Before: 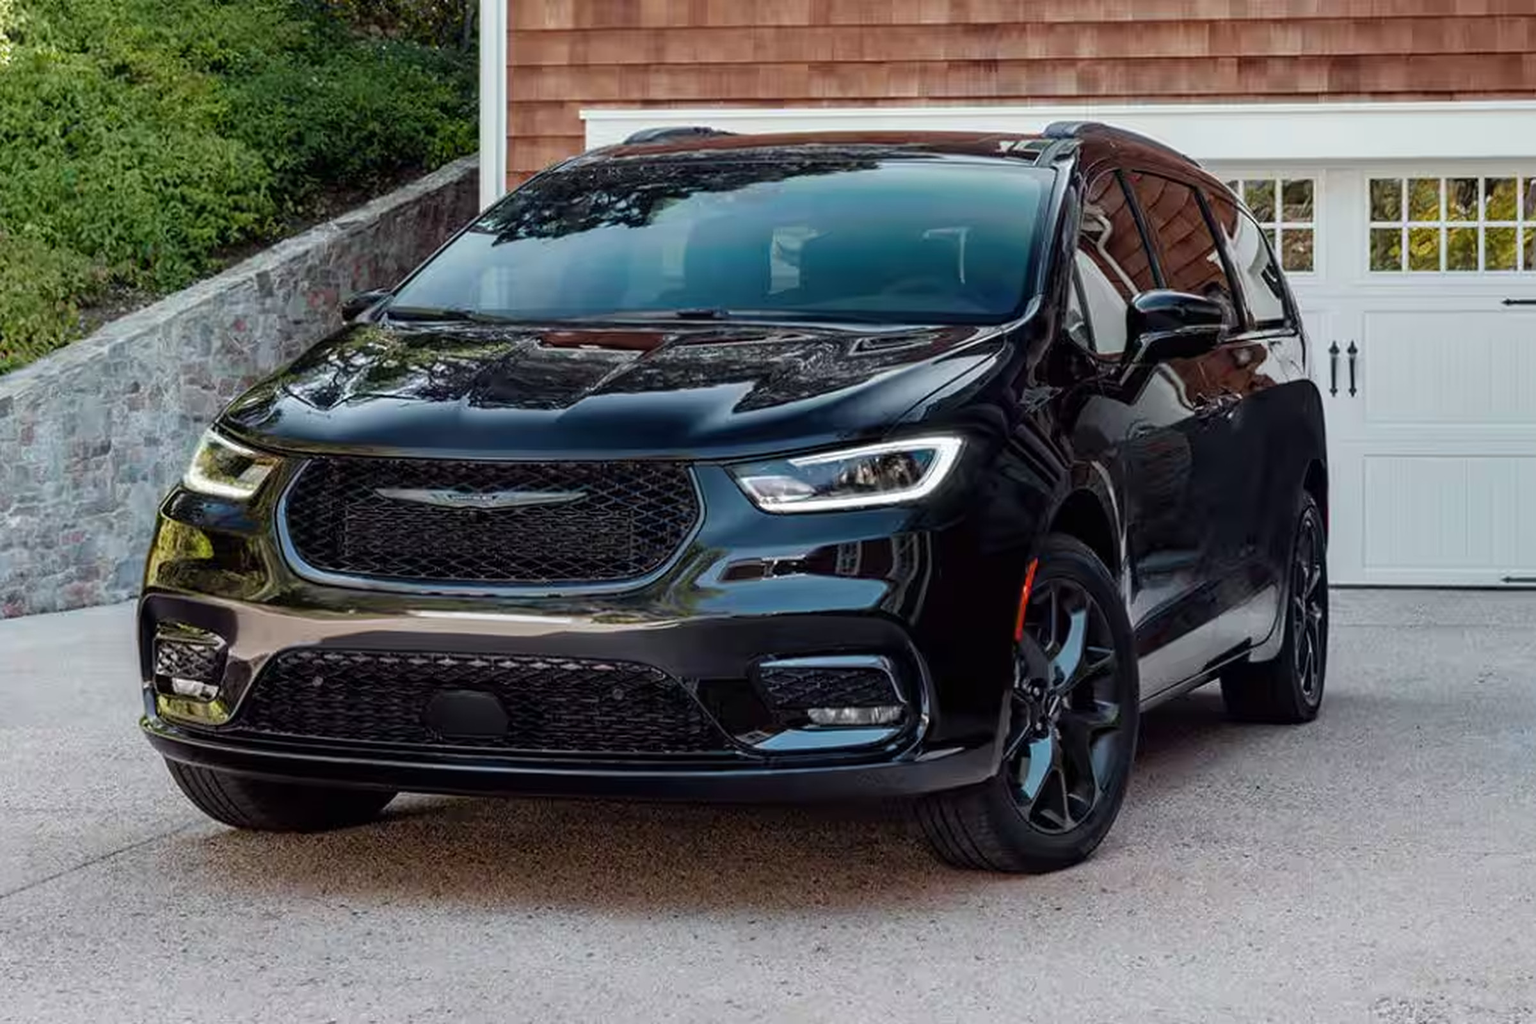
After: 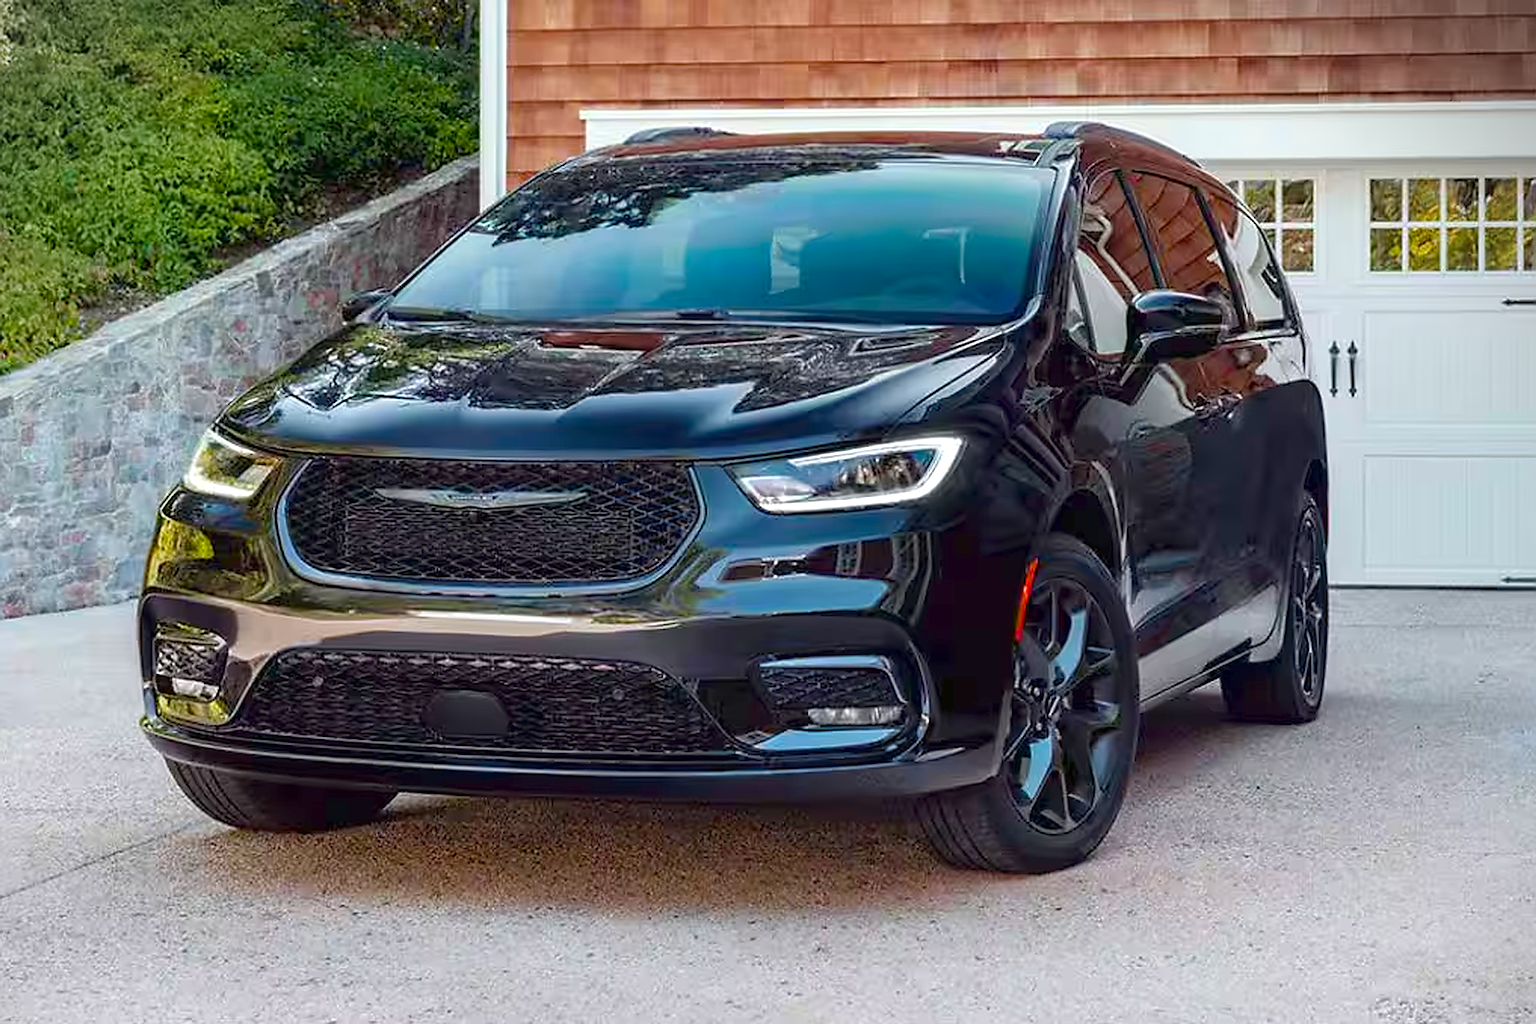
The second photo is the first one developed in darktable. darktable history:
sharpen: radius 1.369, amount 1.253, threshold 0.848
vignetting: fall-off start 97.15%, center (-0.03, 0.24), width/height ratio 1.182, dithering 8-bit output
color balance rgb: perceptual saturation grading › global saturation 24.884%, perceptual brilliance grading › global brilliance 19.531%, contrast -19.416%
